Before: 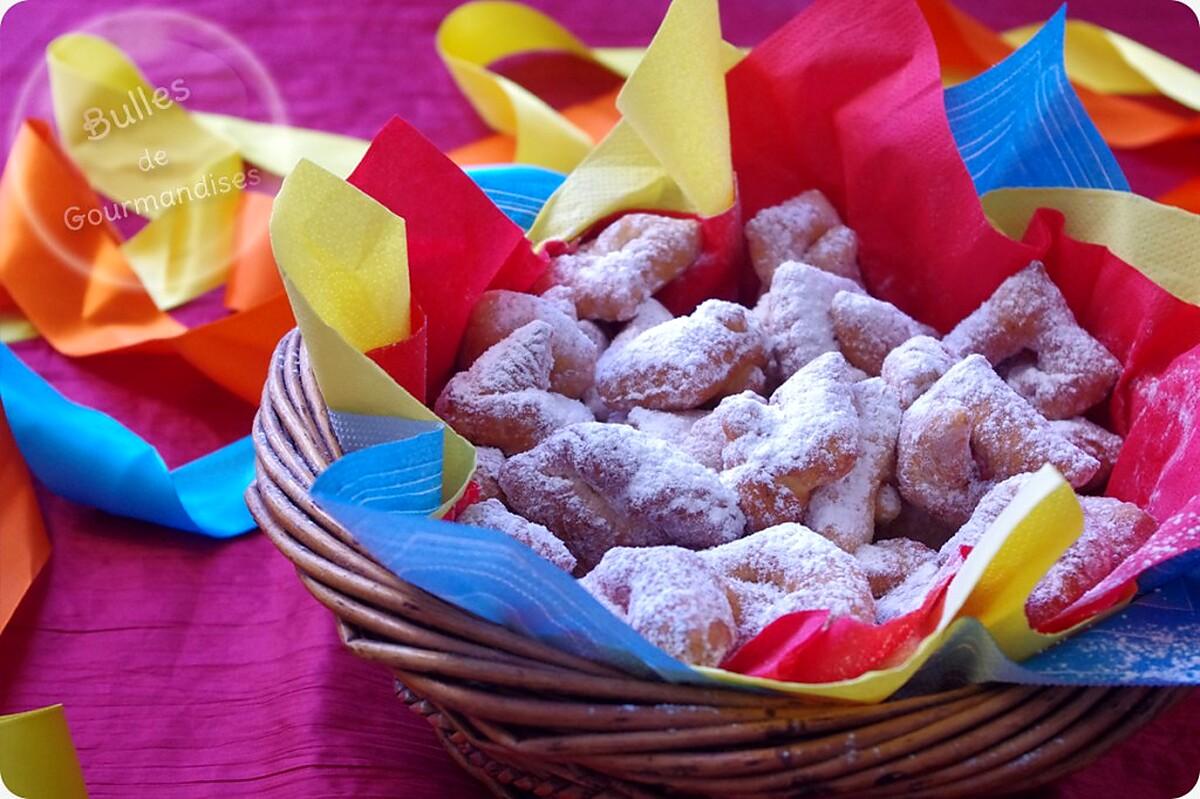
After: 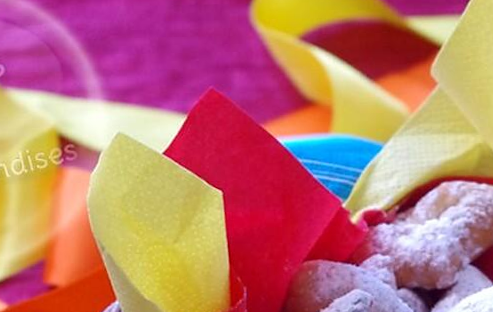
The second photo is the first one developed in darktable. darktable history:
crop: left 15.452%, top 5.459%, right 43.956%, bottom 56.62%
rotate and perspective: rotation -1.17°, automatic cropping off
